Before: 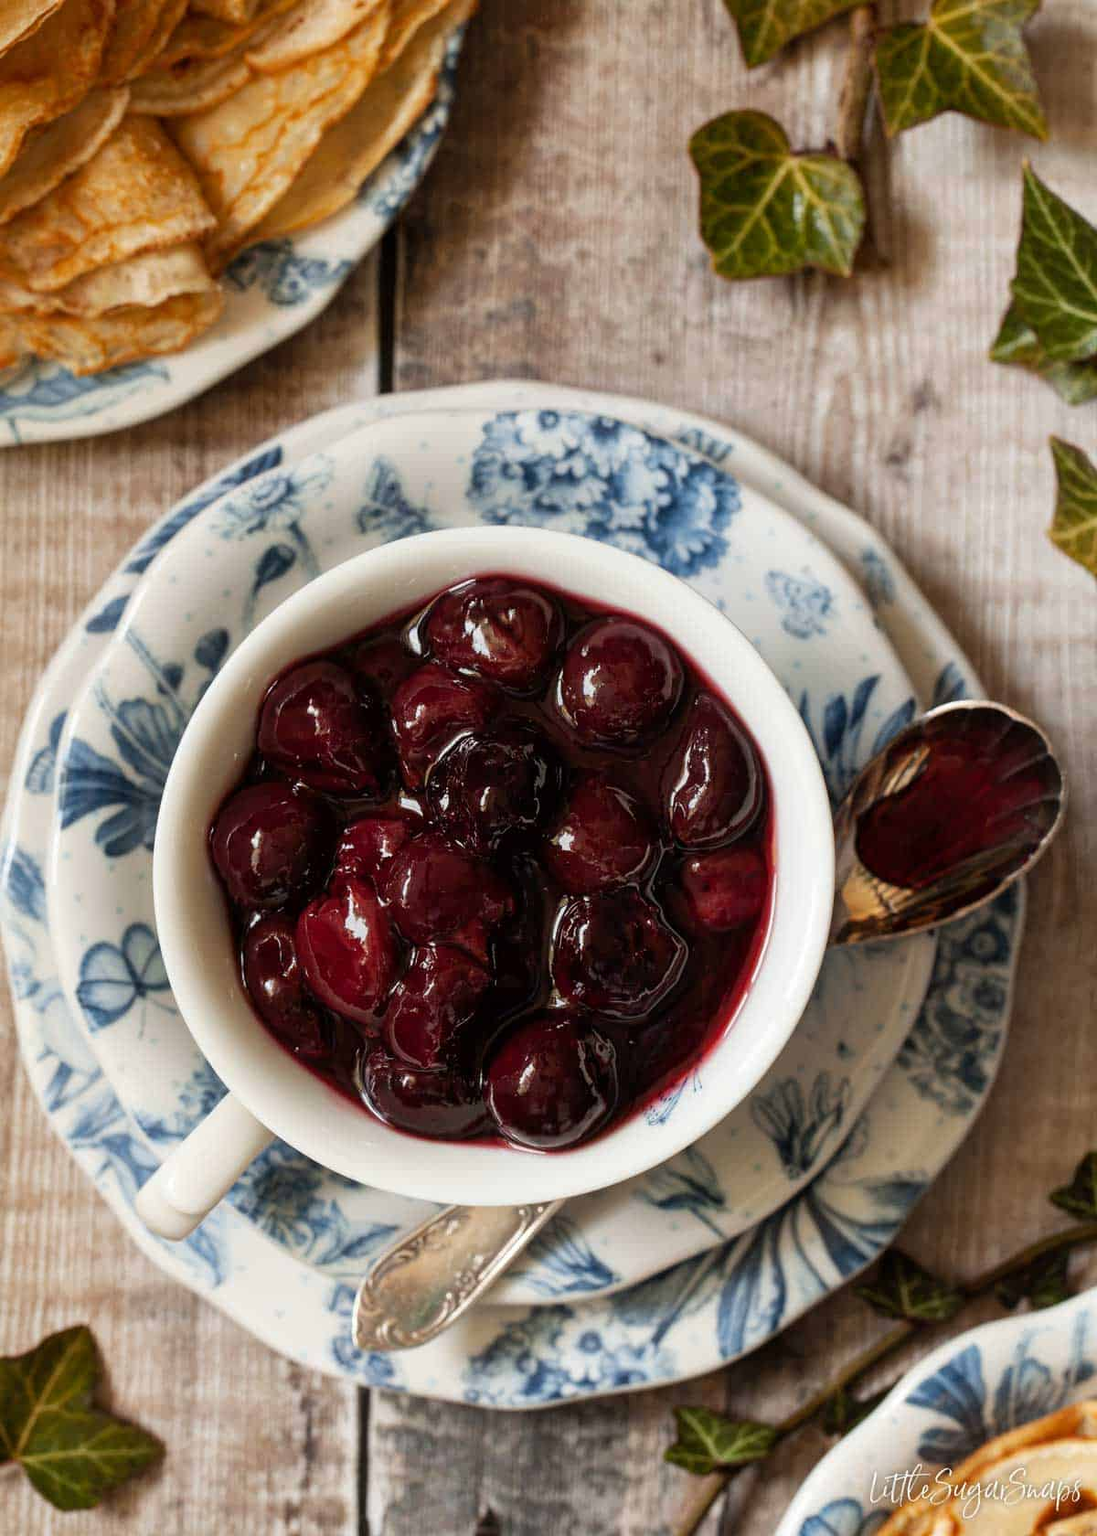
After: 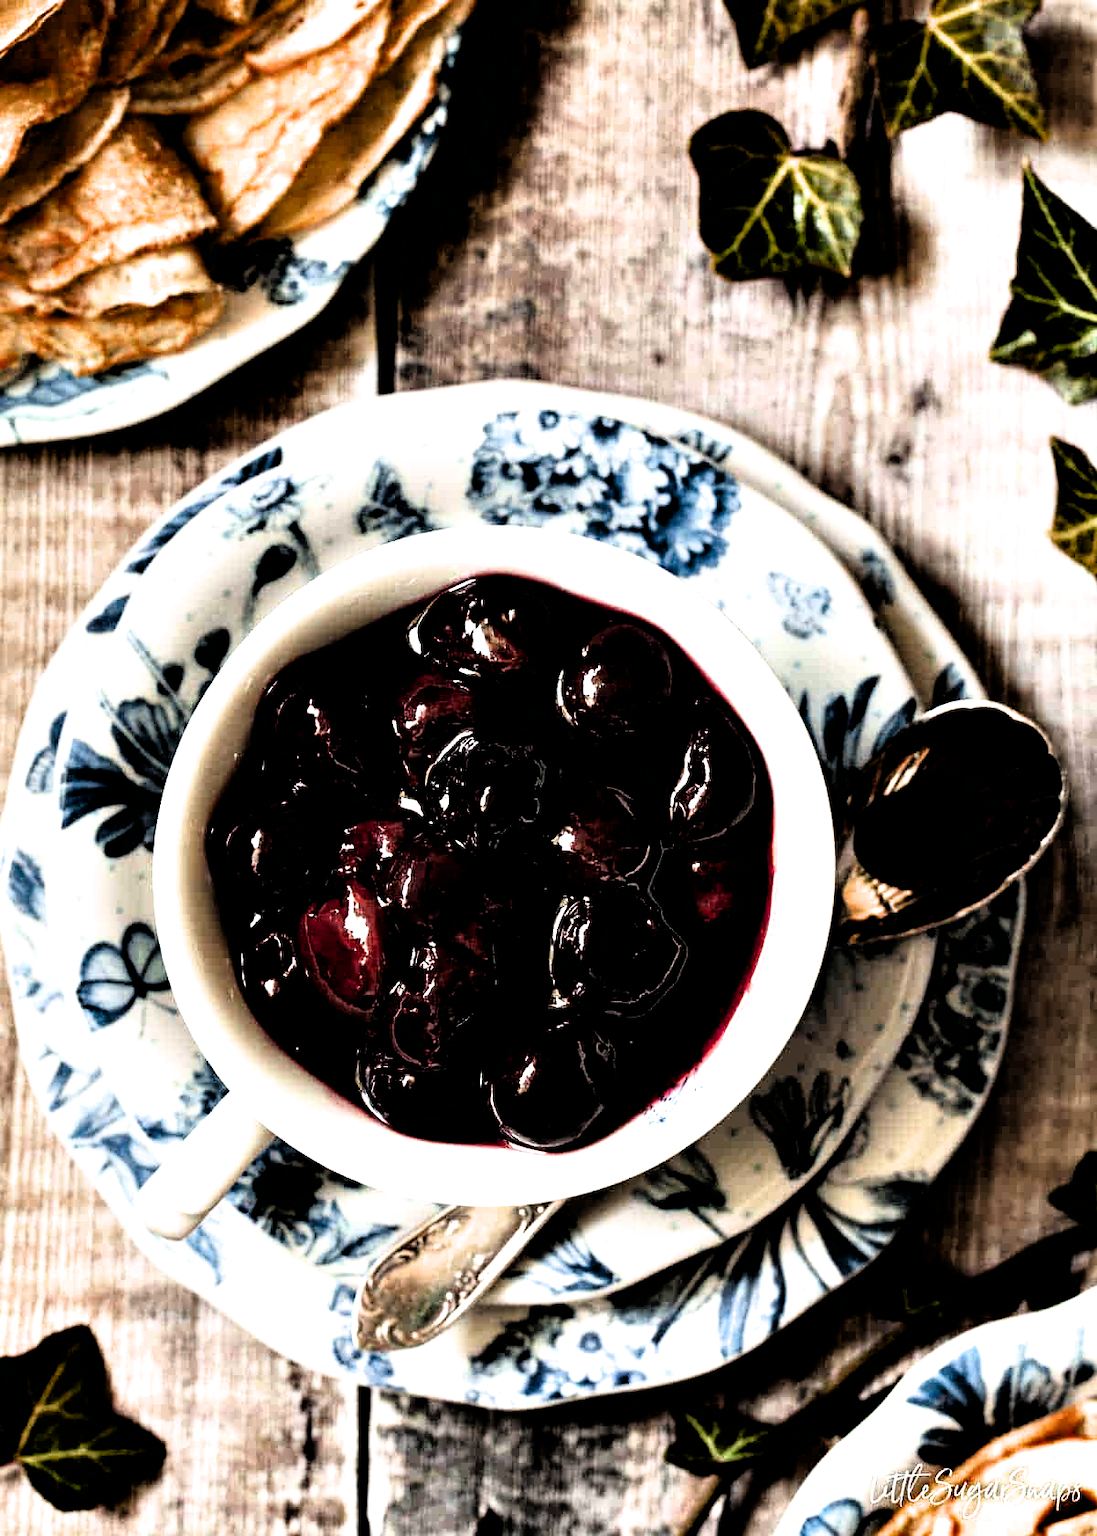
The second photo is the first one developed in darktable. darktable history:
tone equalizer: -8 EV -0.417 EV, -7 EV -0.389 EV, -6 EV -0.333 EV, -5 EV -0.222 EV, -3 EV 0.222 EV, -2 EV 0.333 EV, -1 EV 0.389 EV, +0 EV 0.417 EV, edges refinement/feathering 500, mask exposure compensation -1.57 EV, preserve details no
filmic rgb: black relative exposure -3.57 EV, white relative exposure 2.29 EV, hardness 3.41
contrast equalizer: octaves 7, y [[0.627 ×6], [0.563 ×6], [0 ×6], [0 ×6], [0 ×6]]
